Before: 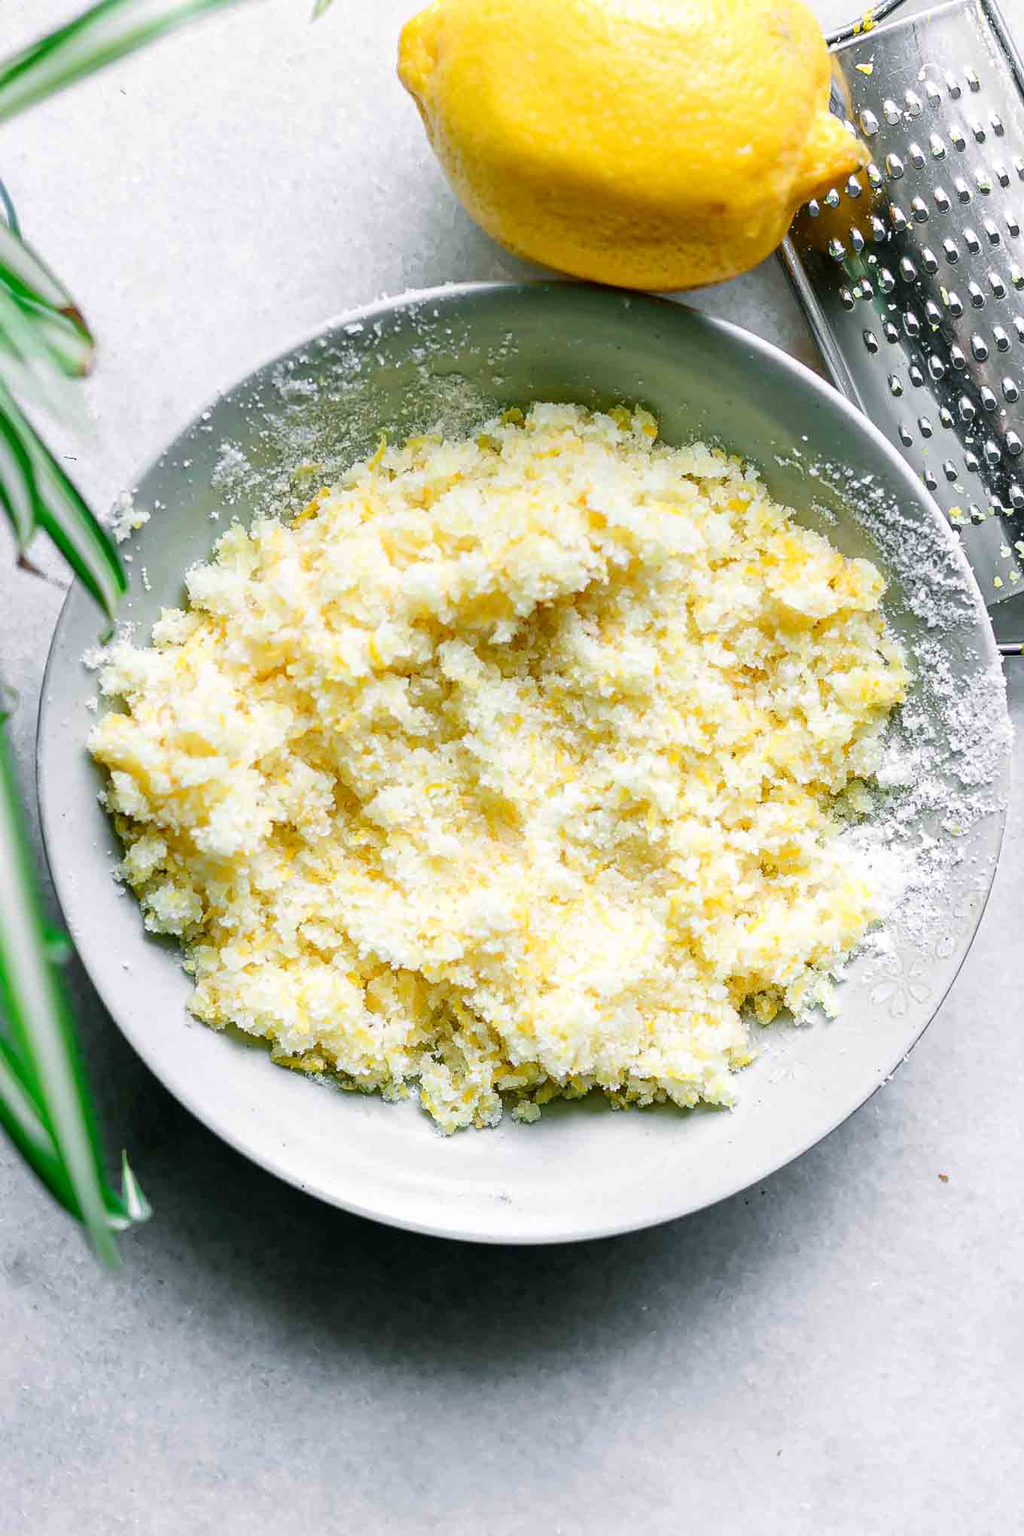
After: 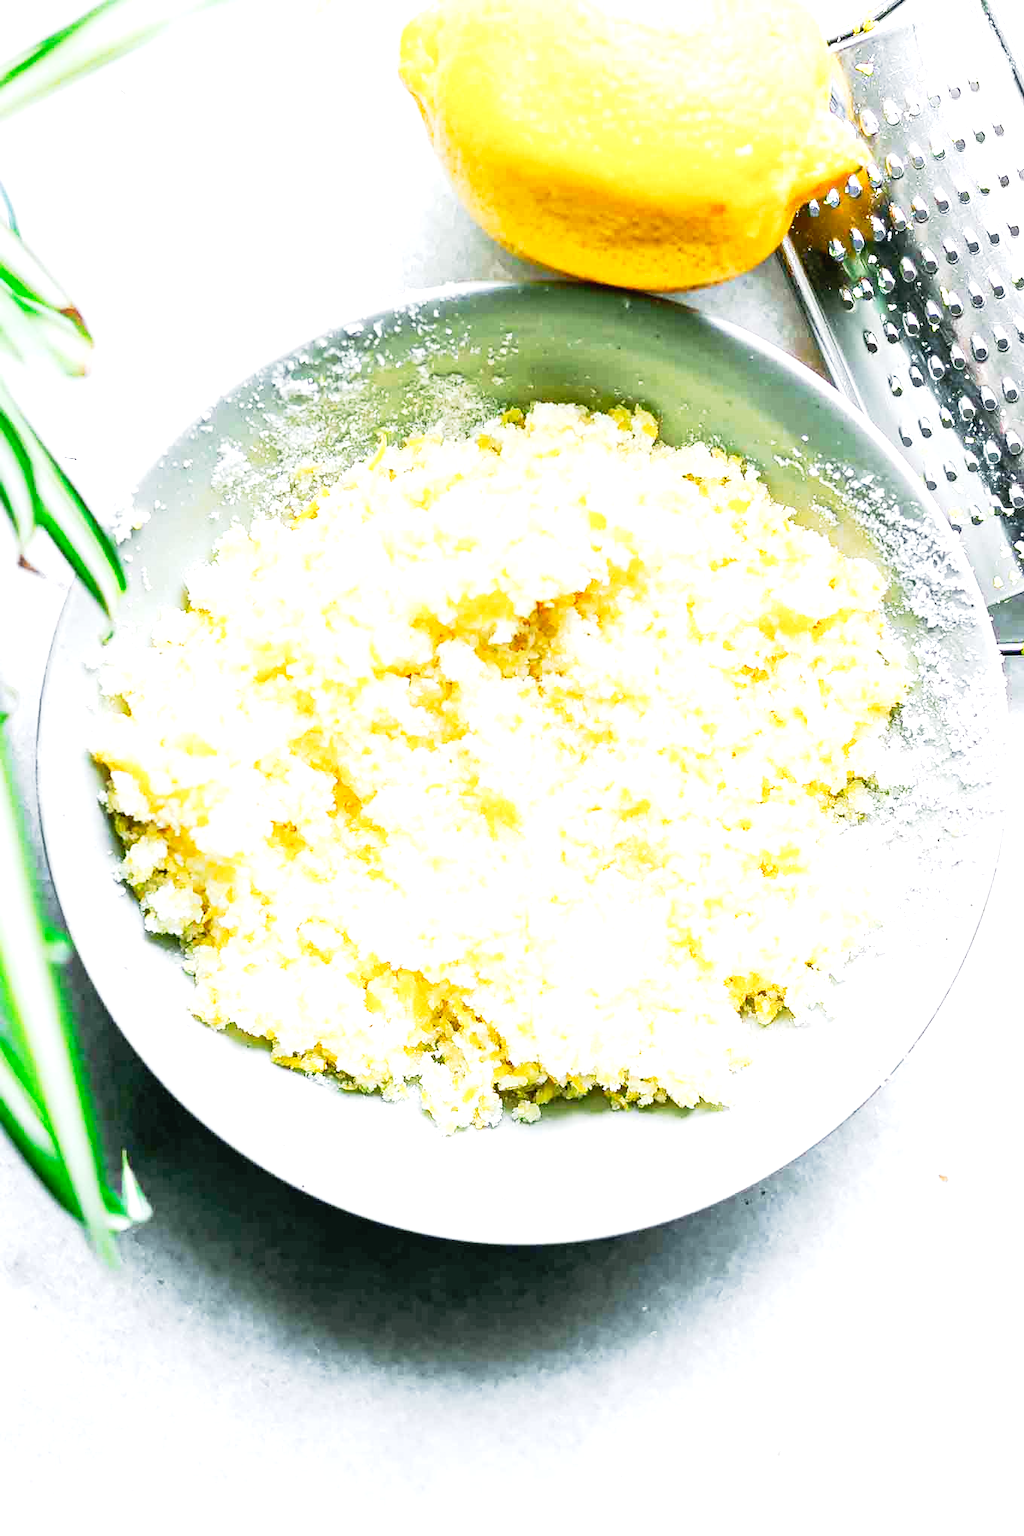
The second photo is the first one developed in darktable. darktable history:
tone curve: curves: ch0 [(0, 0.024) (0.031, 0.027) (0.113, 0.069) (0.198, 0.18) (0.304, 0.303) (0.441, 0.462) (0.557, 0.6) (0.711, 0.79) (0.812, 0.878) (0.927, 0.935) (1, 0.963)]; ch1 [(0, 0) (0.222, 0.2) (0.343, 0.325) (0.45, 0.441) (0.502, 0.501) (0.527, 0.534) (0.55, 0.561) (0.632, 0.656) (0.735, 0.754) (1, 1)]; ch2 [(0, 0) (0.249, 0.222) (0.352, 0.348) (0.424, 0.439) (0.476, 0.482) (0.499, 0.501) (0.517, 0.516) (0.532, 0.544) (0.558, 0.585) (0.596, 0.629) (0.726, 0.745) (0.82, 0.796) (0.998, 0.928)], preserve colors none
exposure: black level correction 0, exposure 1.35 EV, compensate highlight preservation false
